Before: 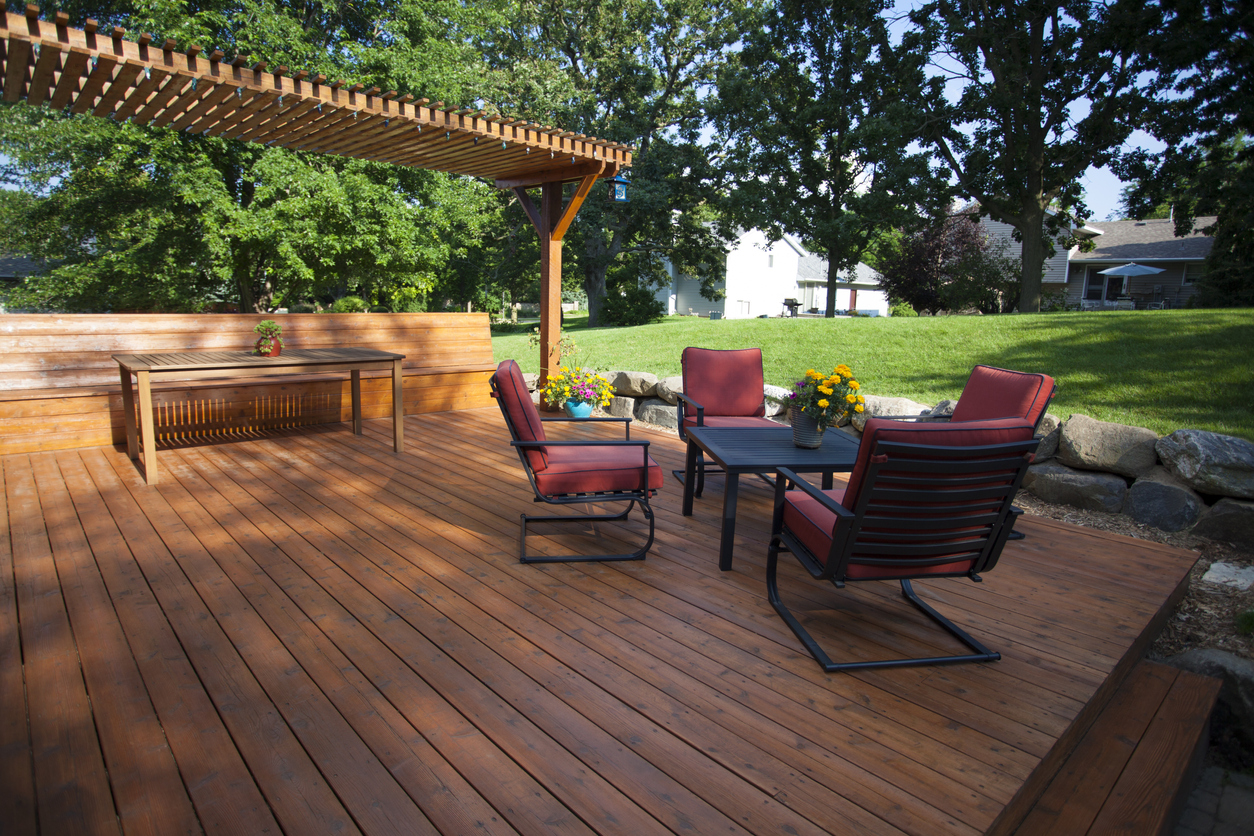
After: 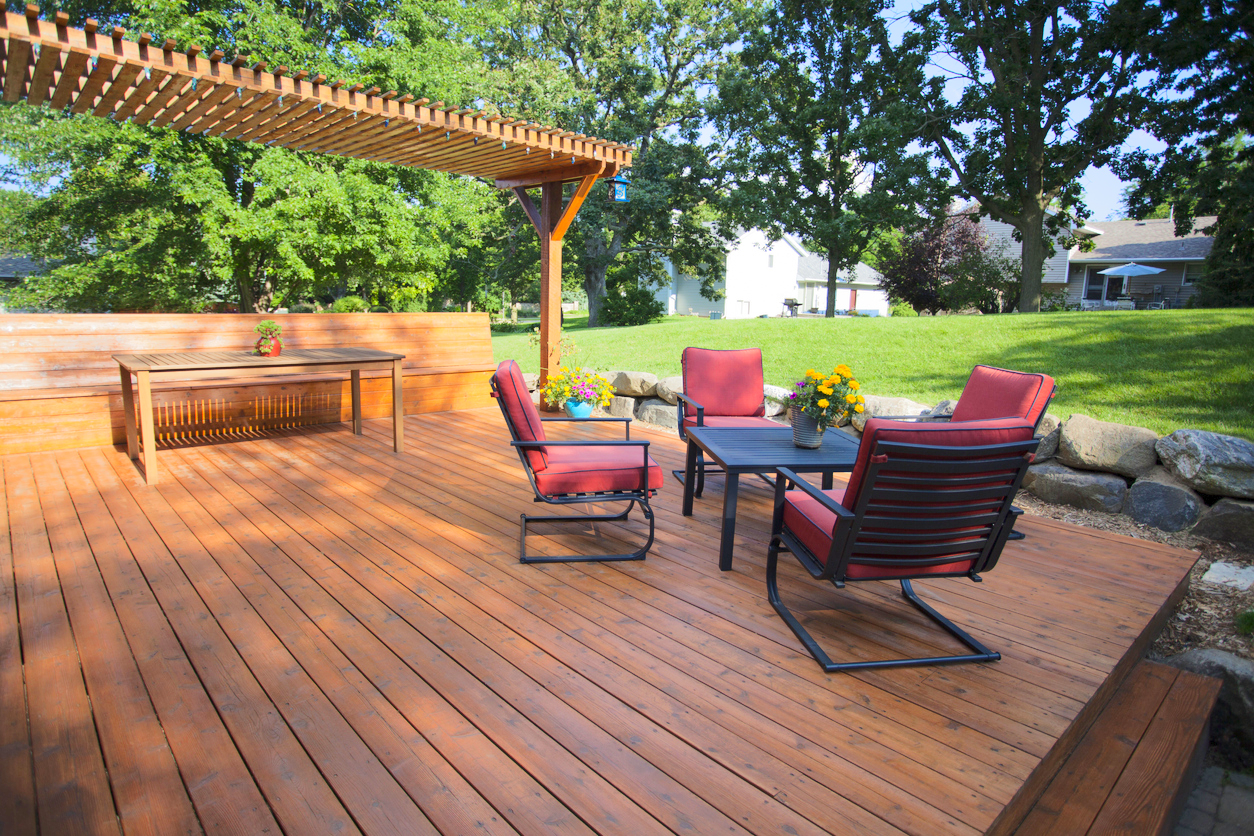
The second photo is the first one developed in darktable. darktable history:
tone curve: curves: ch0 [(0, 0) (0.003, 0.021) (0.011, 0.033) (0.025, 0.059) (0.044, 0.097) (0.069, 0.141) (0.1, 0.186) (0.136, 0.237) (0.177, 0.298) (0.224, 0.378) (0.277, 0.47) (0.335, 0.542) (0.399, 0.605) (0.468, 0.678) (0.543, 0.724) (0.623, 0.787) (0.709, 0.829) (0.801, 0.875) (0.898, 0.912) (1, 1)], color space Lab, linked channels, preserve colors none
